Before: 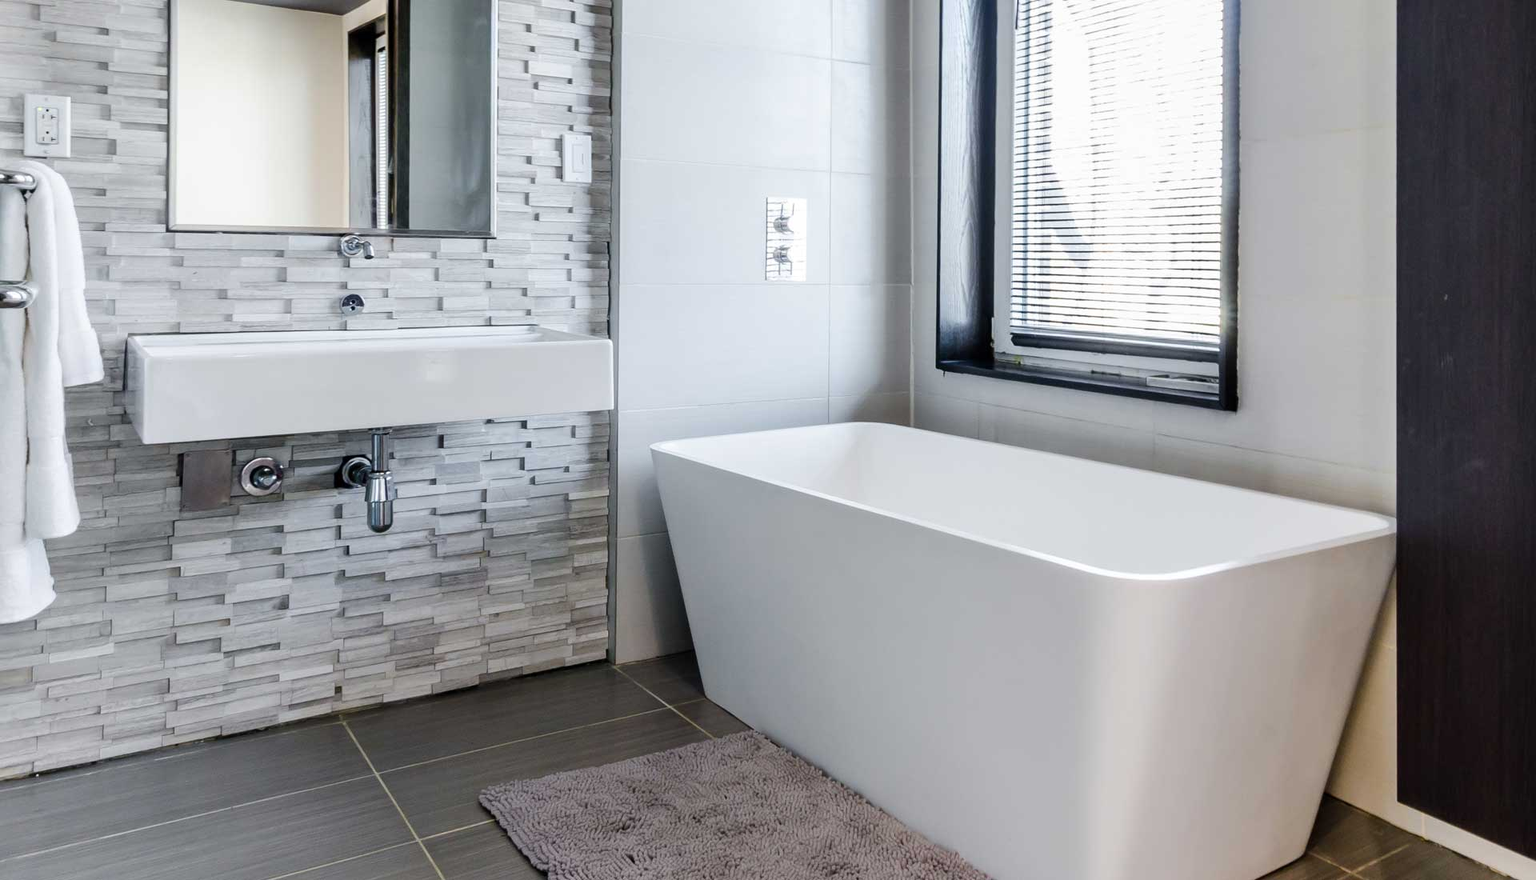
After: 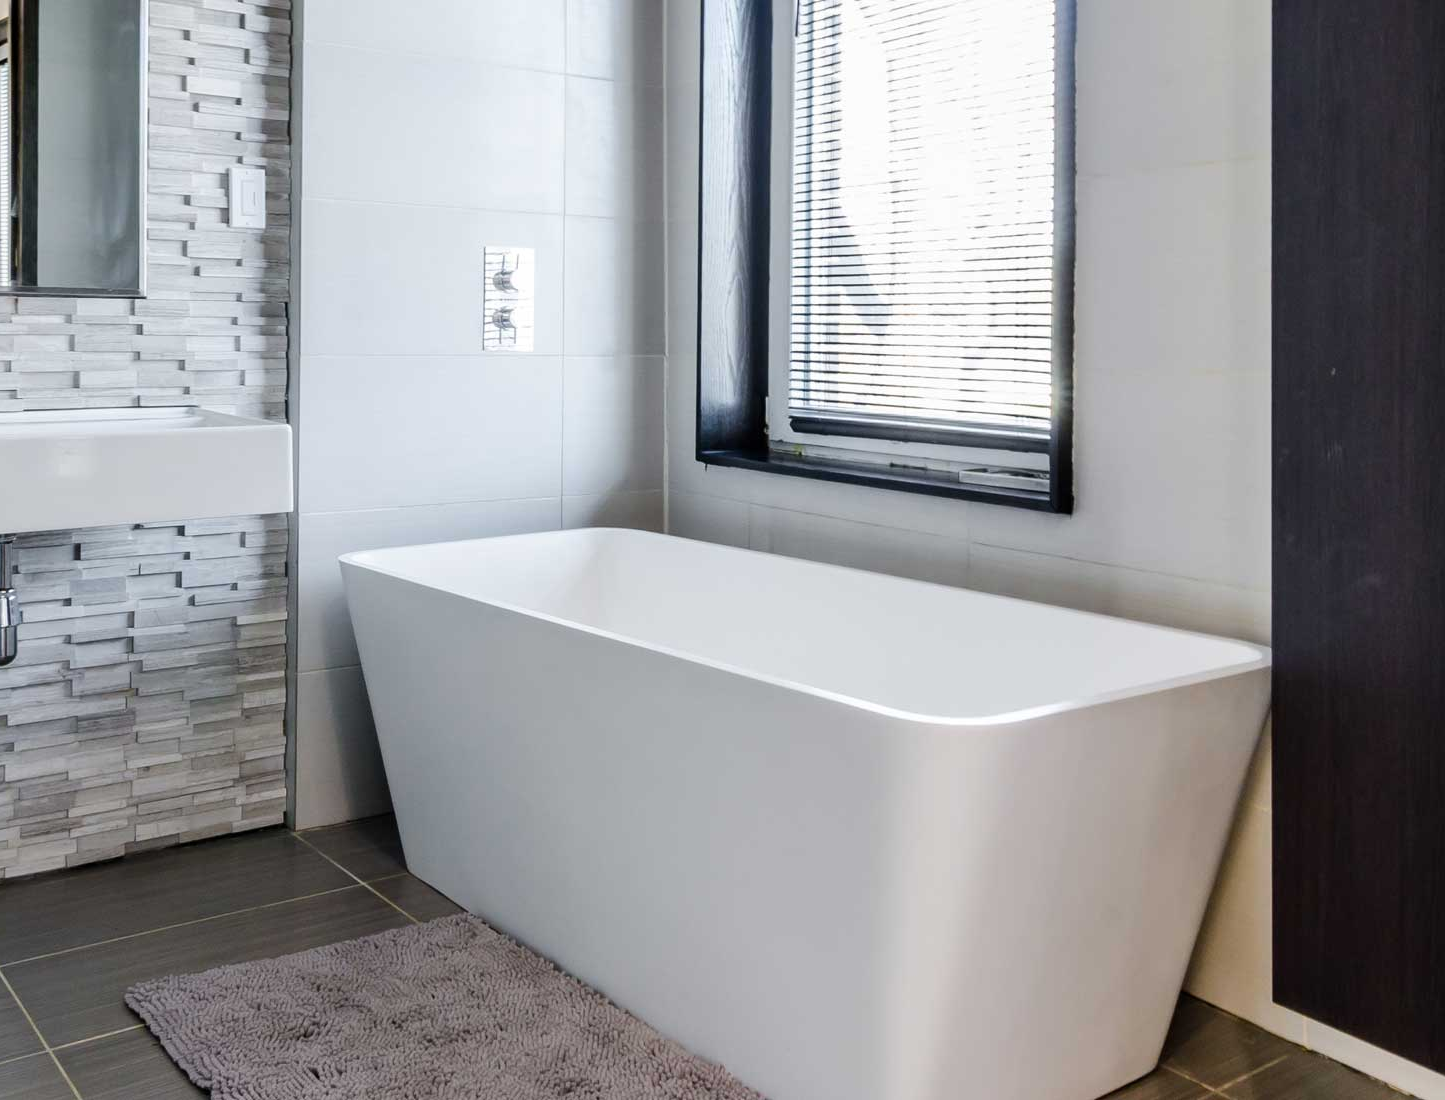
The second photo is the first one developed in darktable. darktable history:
crop and rotate: left 24.69%
